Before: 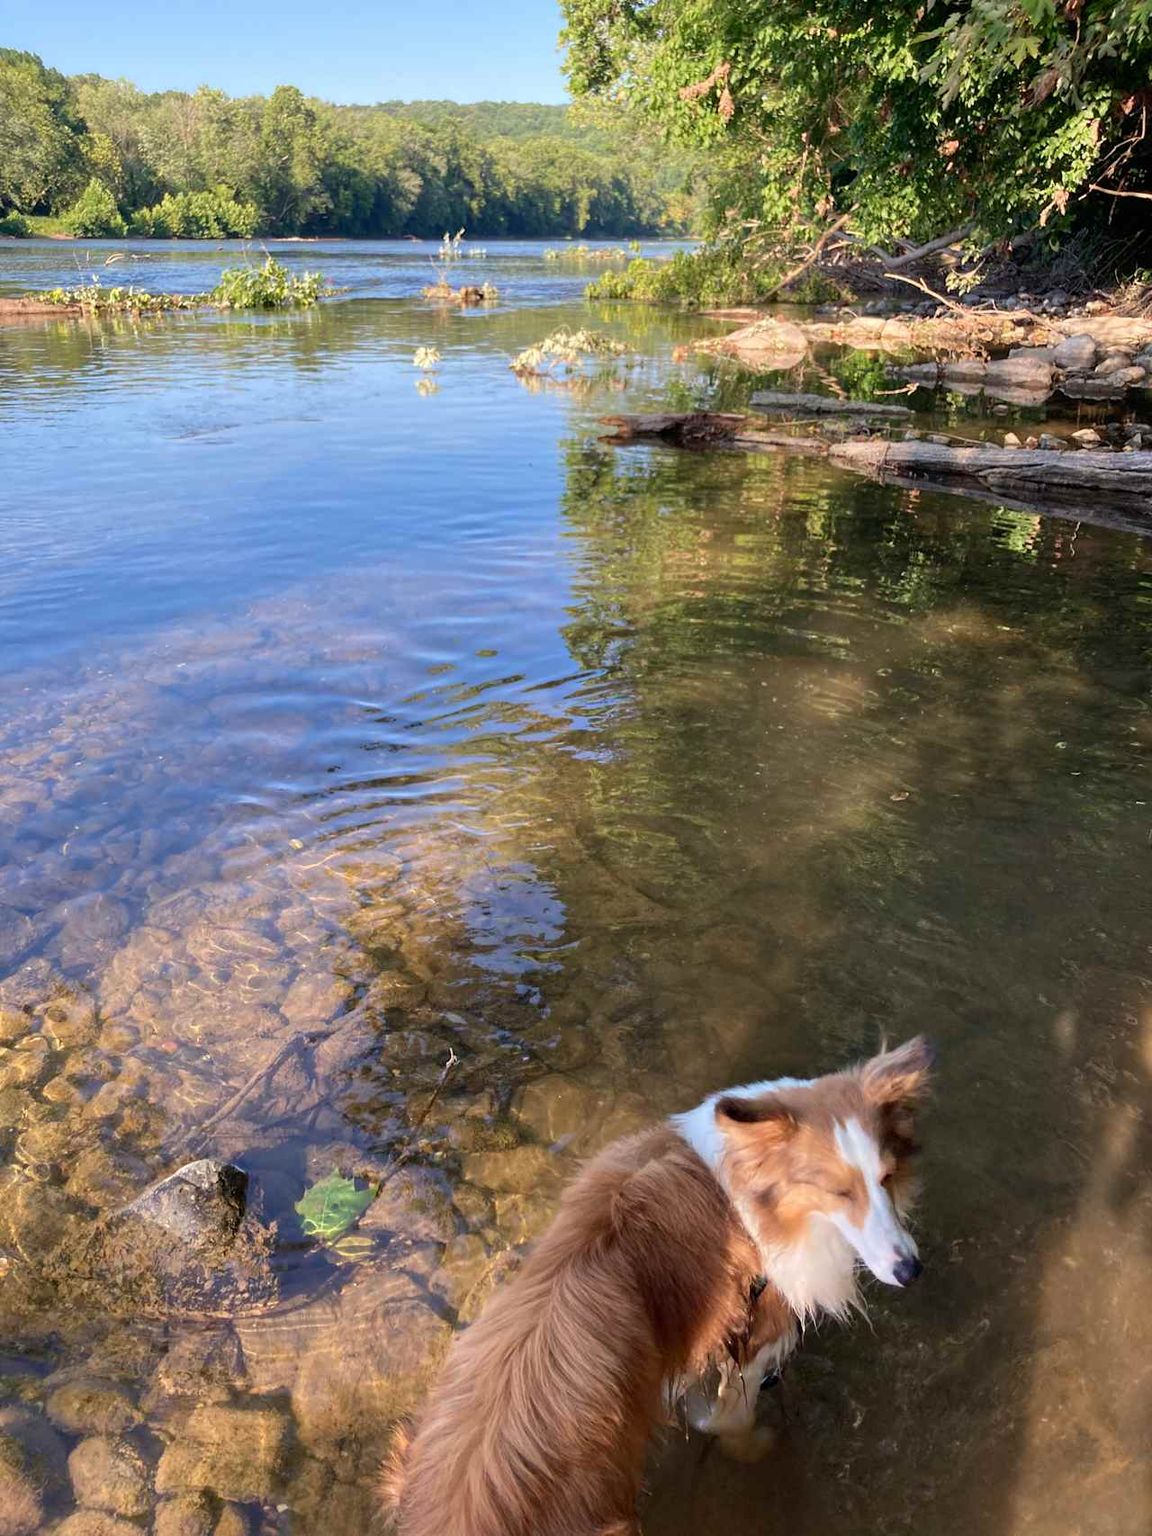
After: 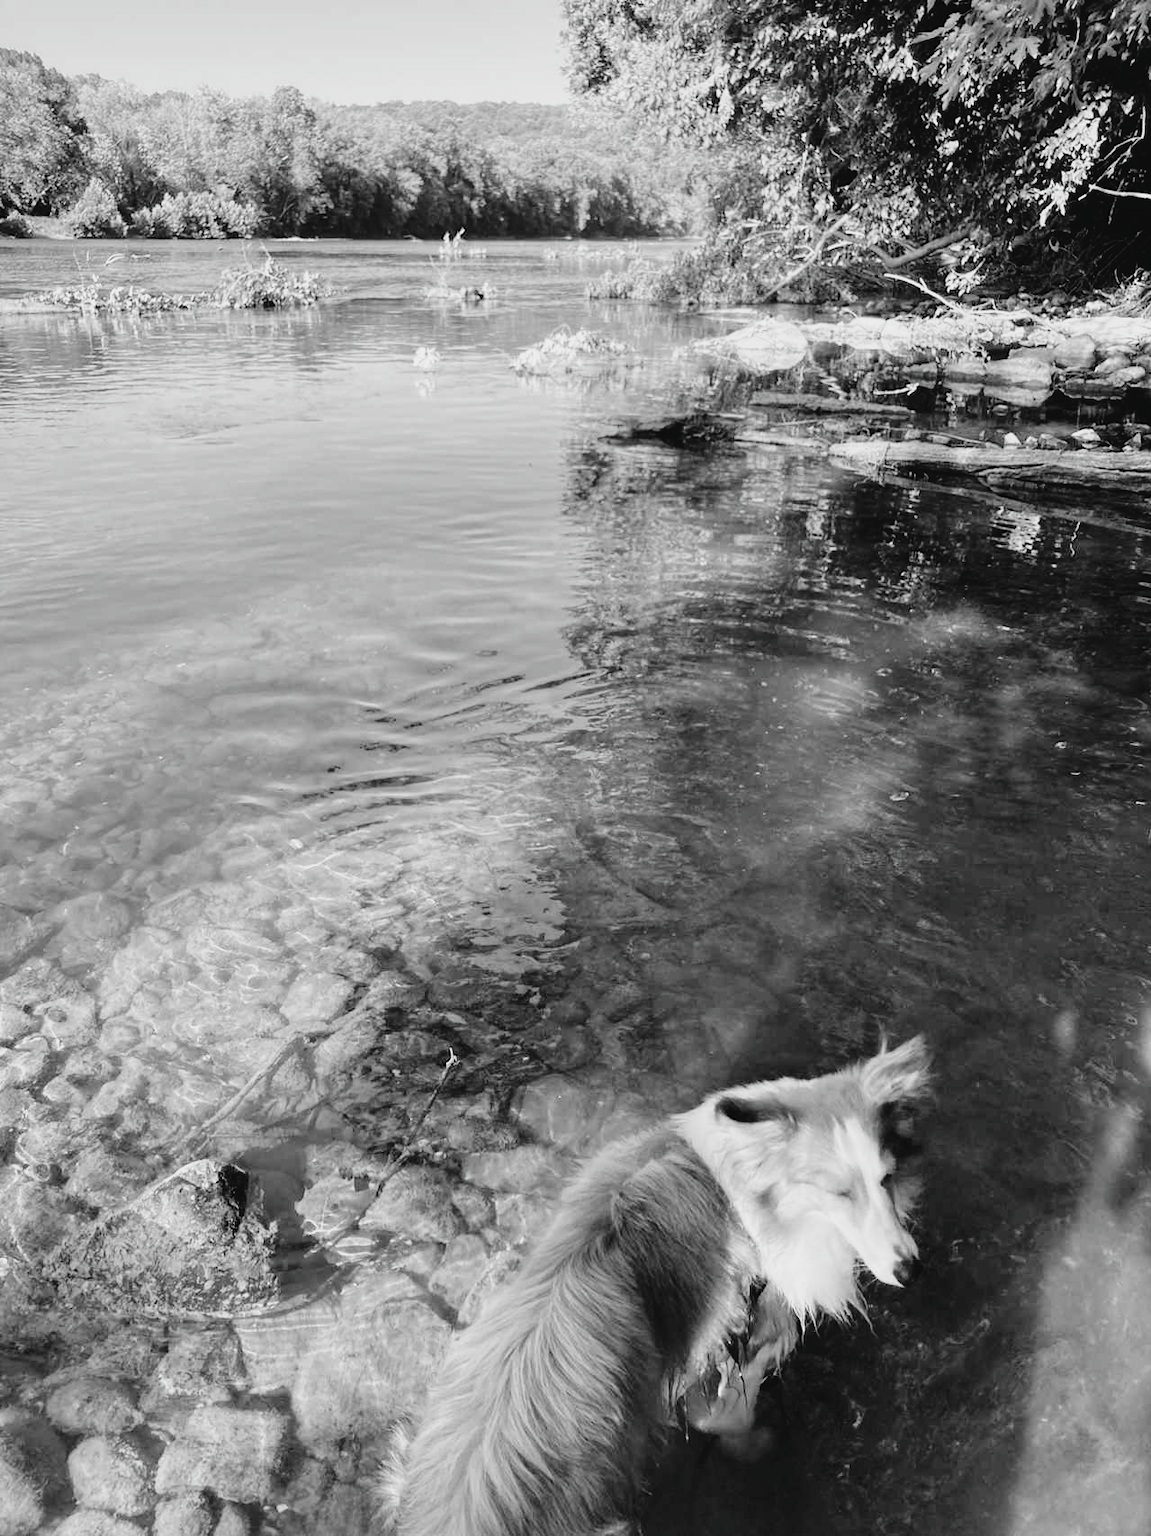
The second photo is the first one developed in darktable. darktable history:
filmic rgb: black relative exposure -9.5 EV, white relative exposure 3.02 EV, hardness 6.12
color calibration: output gray [0.21, 0.42, 0.37, 0], gray › normalize channels true, illuminant same as pipeline (D50), adaptation XYZ, x 0.346, y 0.359, gamut compression 0
white balance: red 1.467, blue 0.684
tone curve: curves: ch0 [(0, 0.037) (0.045, 0.055) (0.155, 0.138) (0.29, 0.325) (0.428, 0.513) (0.604, 0.71) (0.824, 0.882) (1, 0.965)]; ch1 [(0, 0) (0.339, 0.334) (0.445, 0.419) (0.476, 0.454) (0.498, 0.498) (0.53, 0.515) (0.557, 0.556) (0.609, 0.649) (0.716, 0.746) (1, 1)]; ch2 [(0, 0) (0.327, 0.318) (0.417, 0.426) (0.46, 0.453) (0.502, 0.5) (0.526, 0.52) (0.554, 0.541) (0.626, 0.65) (0.749, 0.746) (1, 1)], color space Lab, independent channels, preserve colors none
